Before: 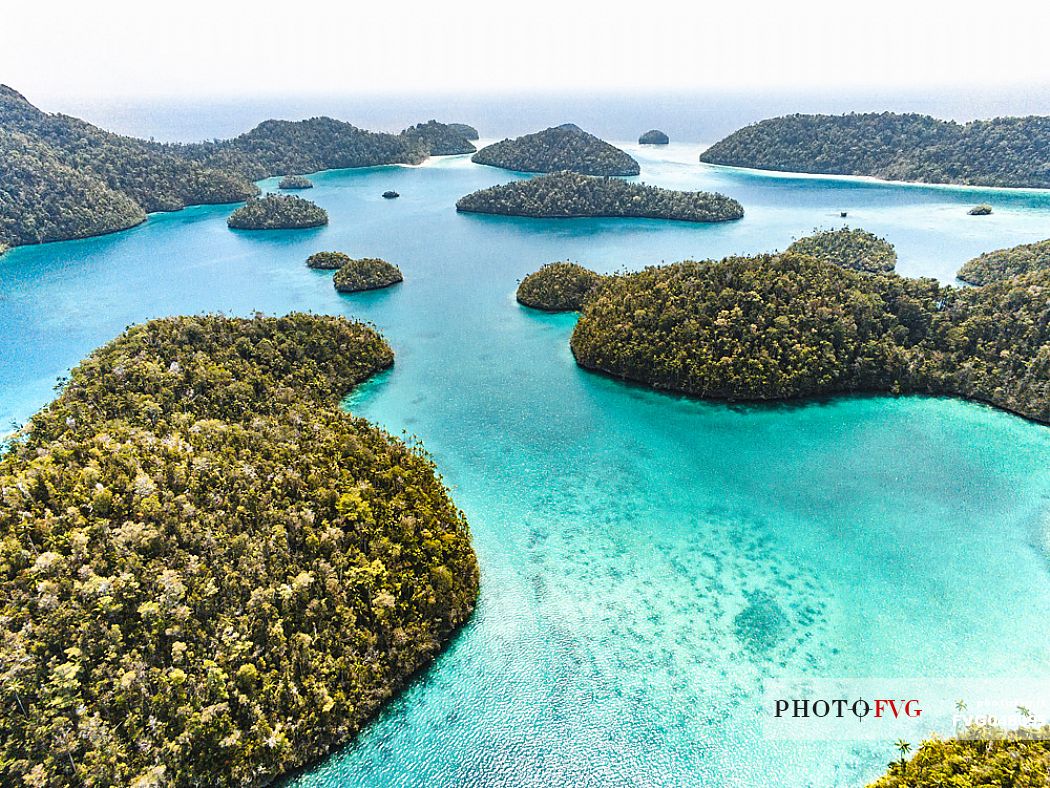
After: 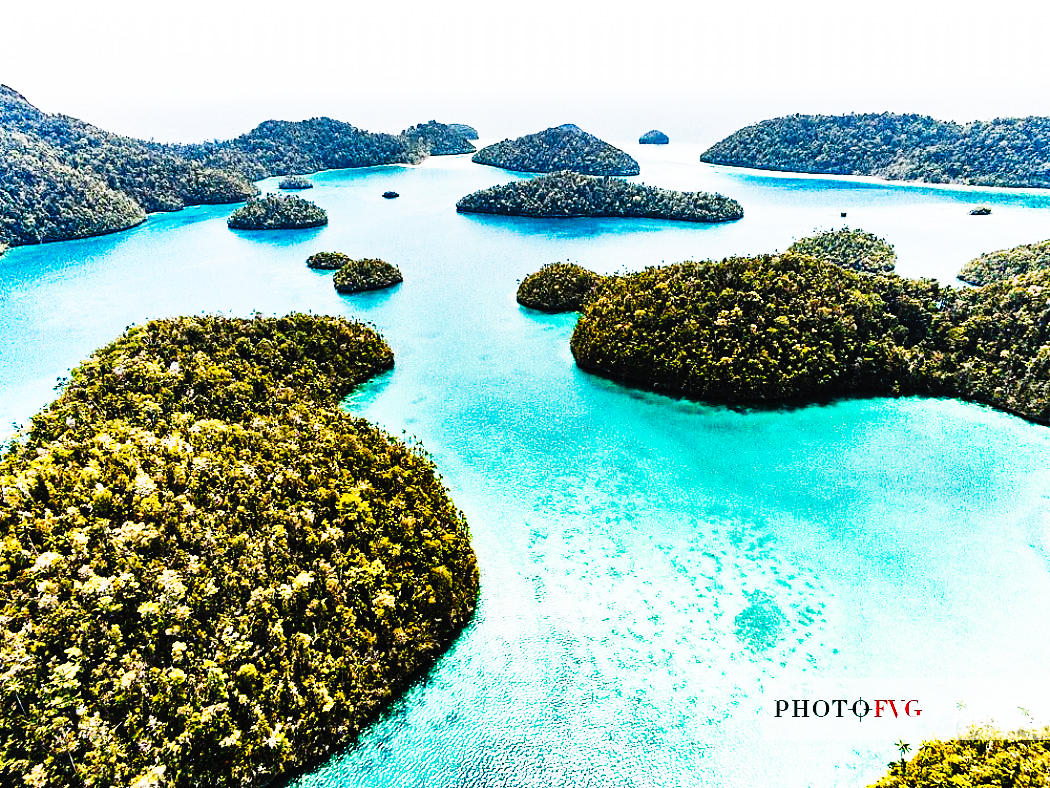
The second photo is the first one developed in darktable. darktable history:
tone curve: curves: ch0 [(0, 0) (0.003, 0.01) (0.011, 0.01) (0.025, 0.011) (0.044, 0.014) (0.069, 0.018) (0.1, 0.022) (0.136, 0.026) (0.177, 0.035) (0.224, 0.051) (0.277, 0.085) (0.335, 0.158) (0.399, 0.299) (0.468, 0.457) (0.543, 0.634) (0.623, 0.801) (0.709, 0.904) (0.801, 0.963) (0.898, 0.986) (1, 1)], preserve colors none
